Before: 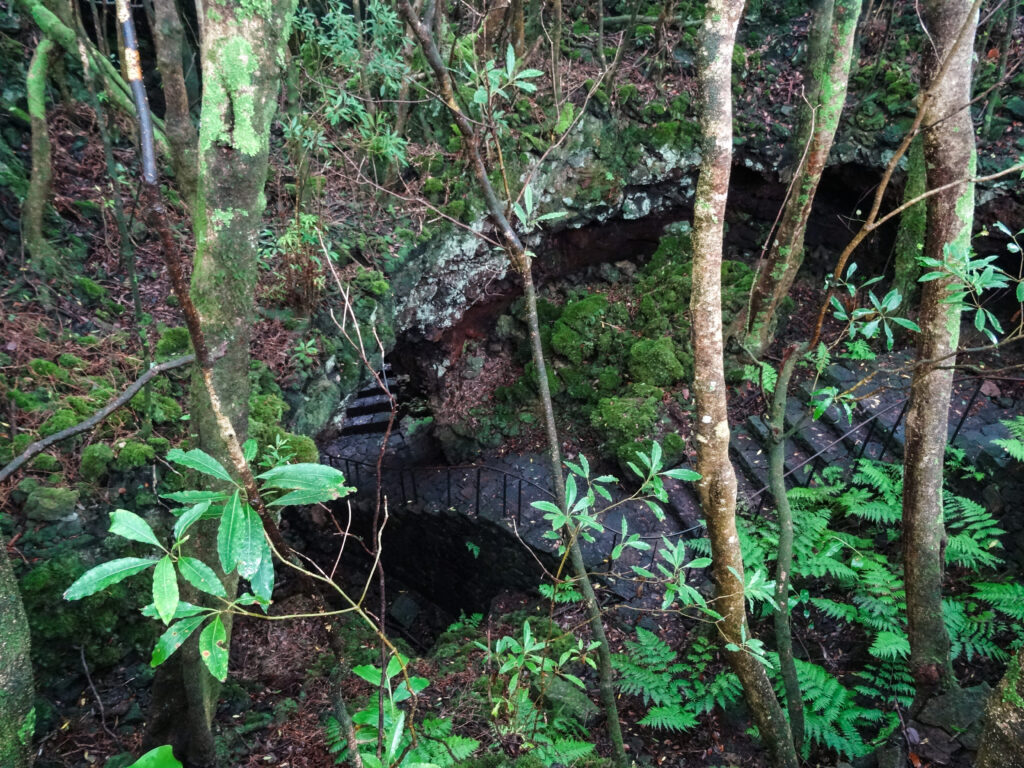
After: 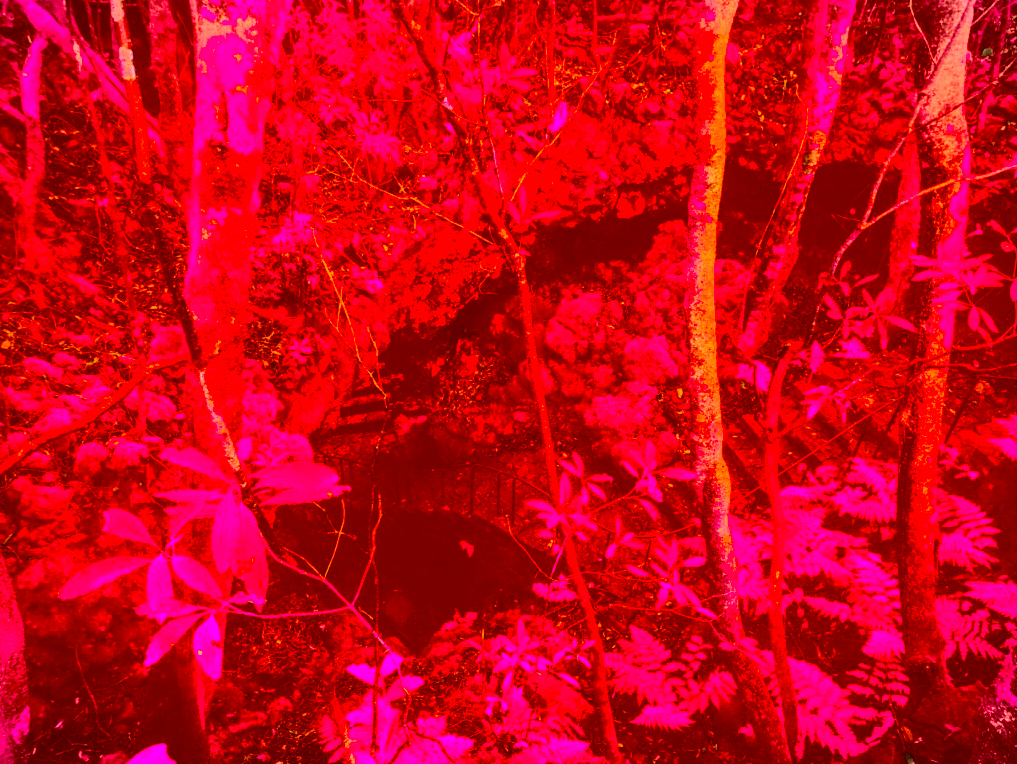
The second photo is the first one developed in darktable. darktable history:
crop and rotate: left 0.614%, top 0.179%, bottom 0.309%
tone curve: curves: ch0 [(0, 0) (0.236, 0.124) (0.373, 0.304) (0.542, 0.593) (0.737, 0.873) (1, 1)]; ch1 [(0, 0) (0.399, 0.328) (0.488, 0.484) (0.598, 0.624) (1, 1)]; ch2 [(0, 0) (0.448, 0.405) (0.523, 0.511) (0.592, 0.59) (1, 1)], color space Lab, independent channels, preserve colors none
color correction: highlights a* -39.68, highlights b* -40, shadows a* -40, shadows b* -40, saturation -3
vignetting: fall-off start 100%, brightness -0.282, width/height ratio 1.31
local contrast: on, module defaults
color balance rgb: on, module defaults
